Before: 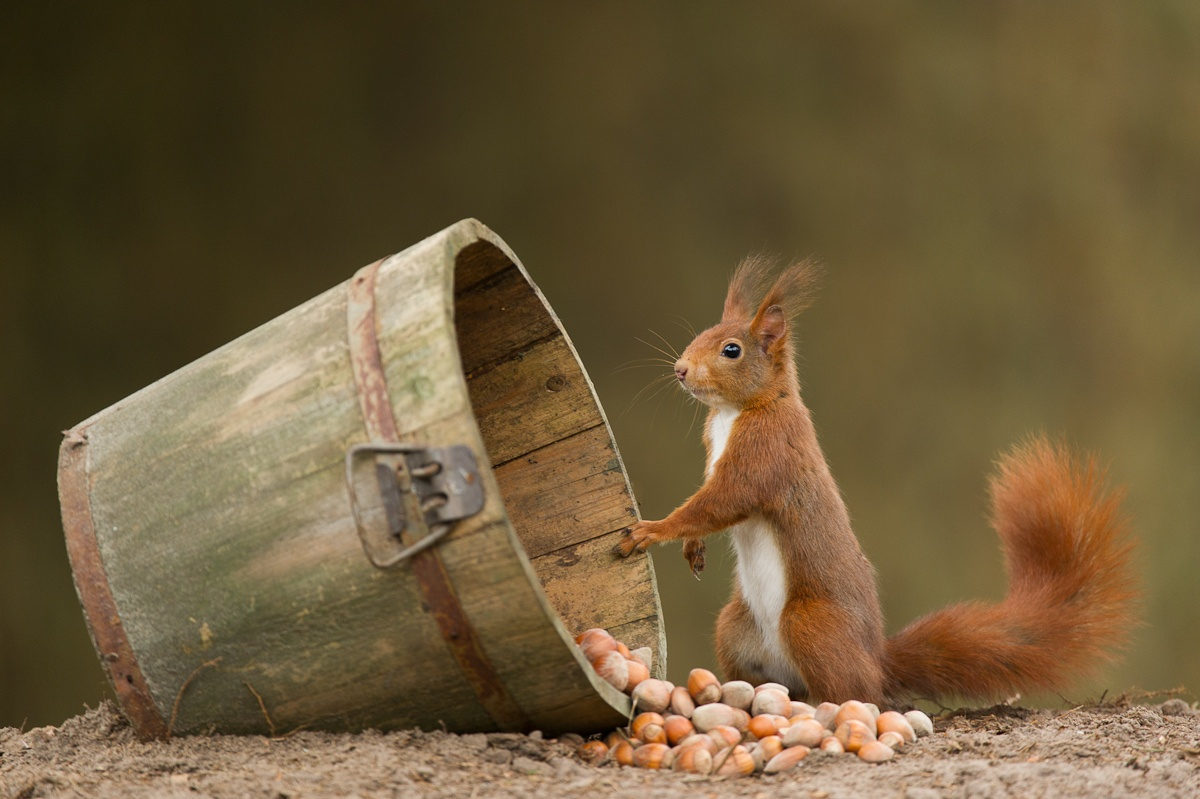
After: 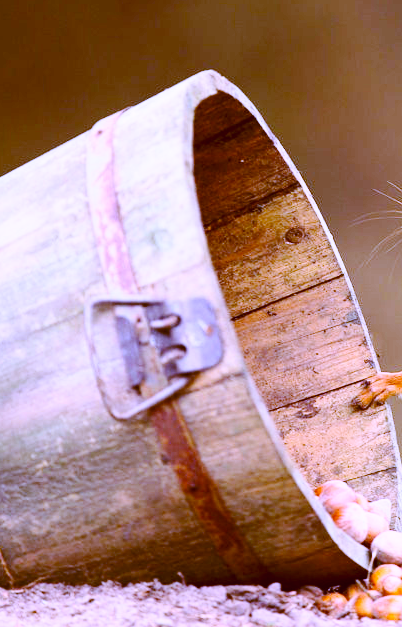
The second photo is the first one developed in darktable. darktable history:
contrast brightness saturation: contrast 0.2, brightness 0.15, saturation 0.14
base curve: curves: ch0 [(0, 0) (0.028, 0.03) (0.121, 0.232) (0.46, 0.748) (0.859, 0.968) (1, 1)], preserve colors none
white balance: red 0.98, blue 1.61
color balance: lift [1, 1.015, 1.004, 0.985], gamma [1, 0.958, 0.971, 1.042], gain [1, 0.956, 0.977, 1.044]
crop and rotate: left 21.77%, top 18.528%, right 44.676%, bottom 2.997%
